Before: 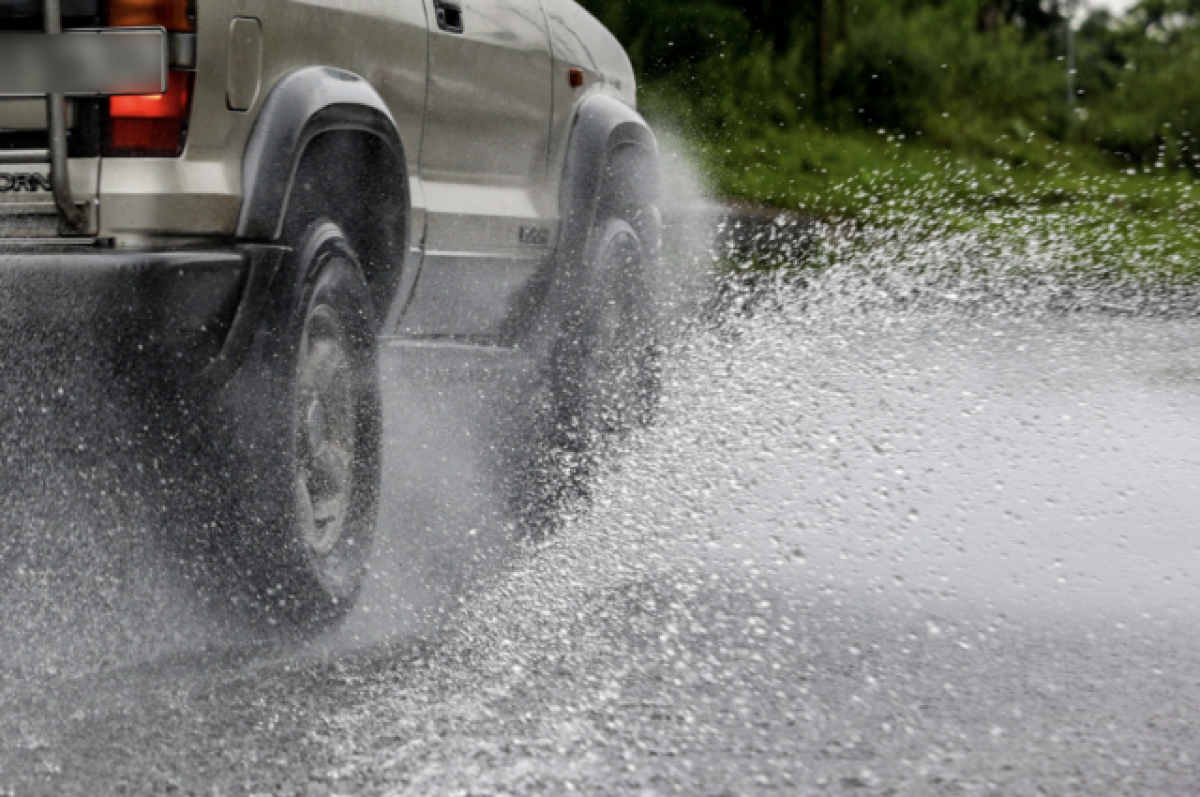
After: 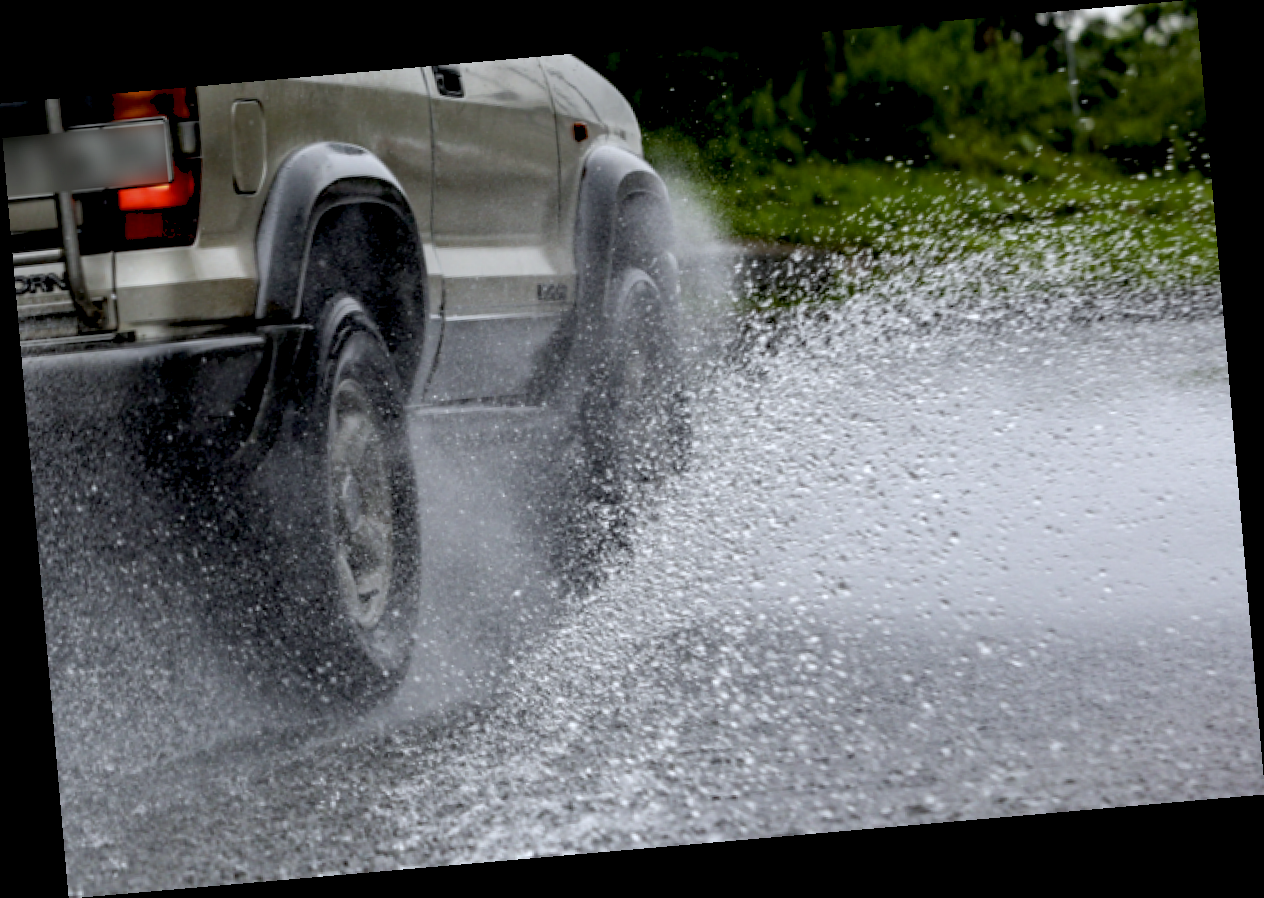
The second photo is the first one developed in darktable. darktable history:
white balance: red 0.976, blue 1.04
rotate and perspective: rotation -4.98°, automatic cropping off
haze removal: compatibility mode true, adaptive false
exposure: black level correction 0.012, compensate highlight preservation false
